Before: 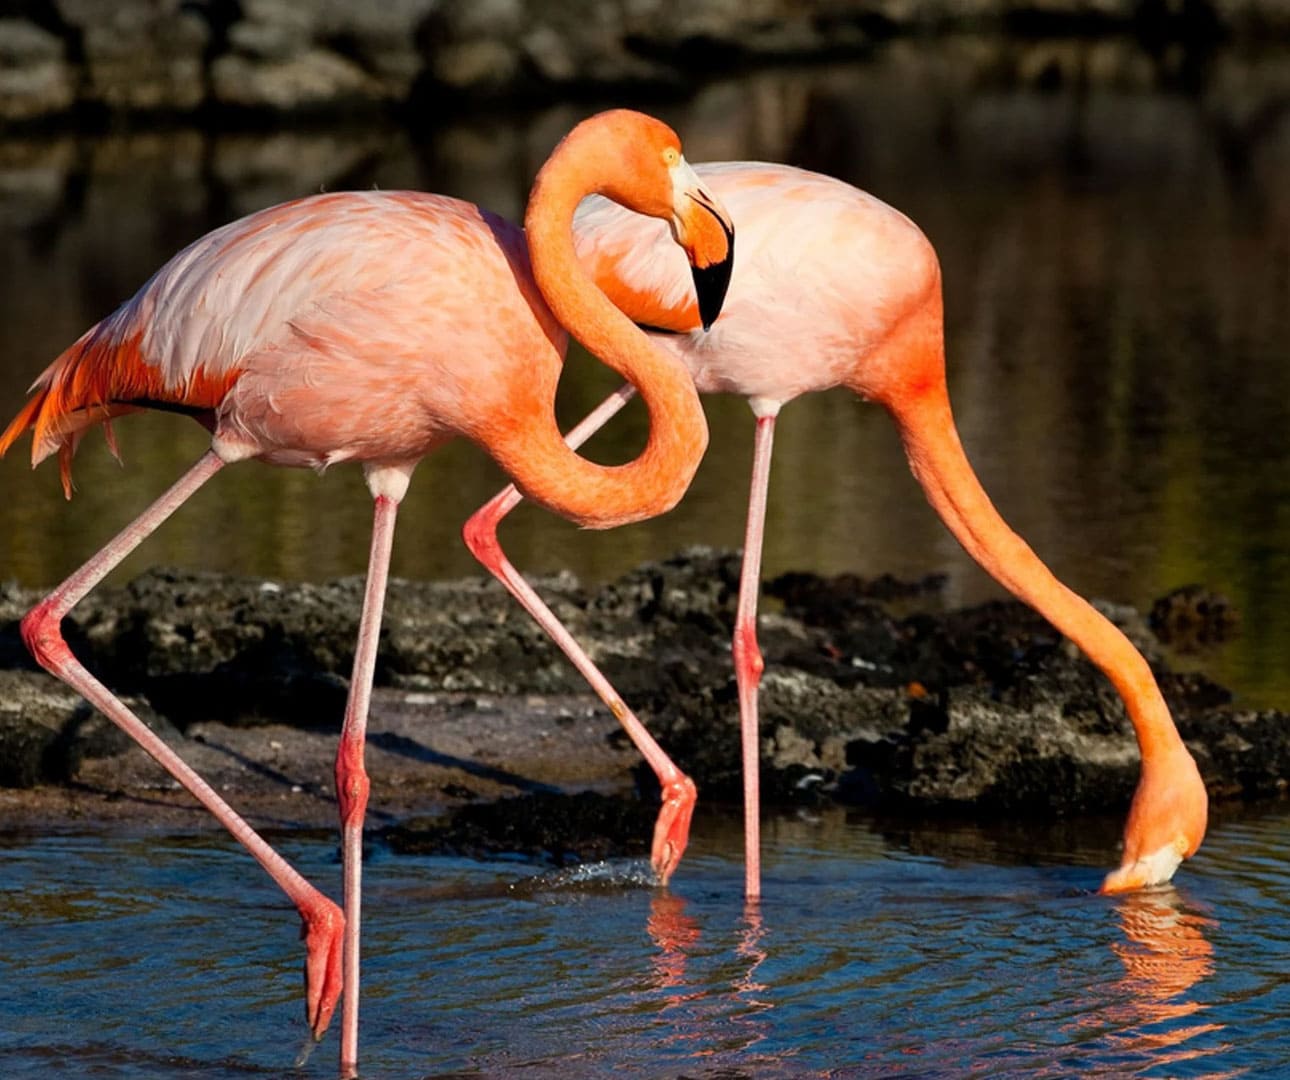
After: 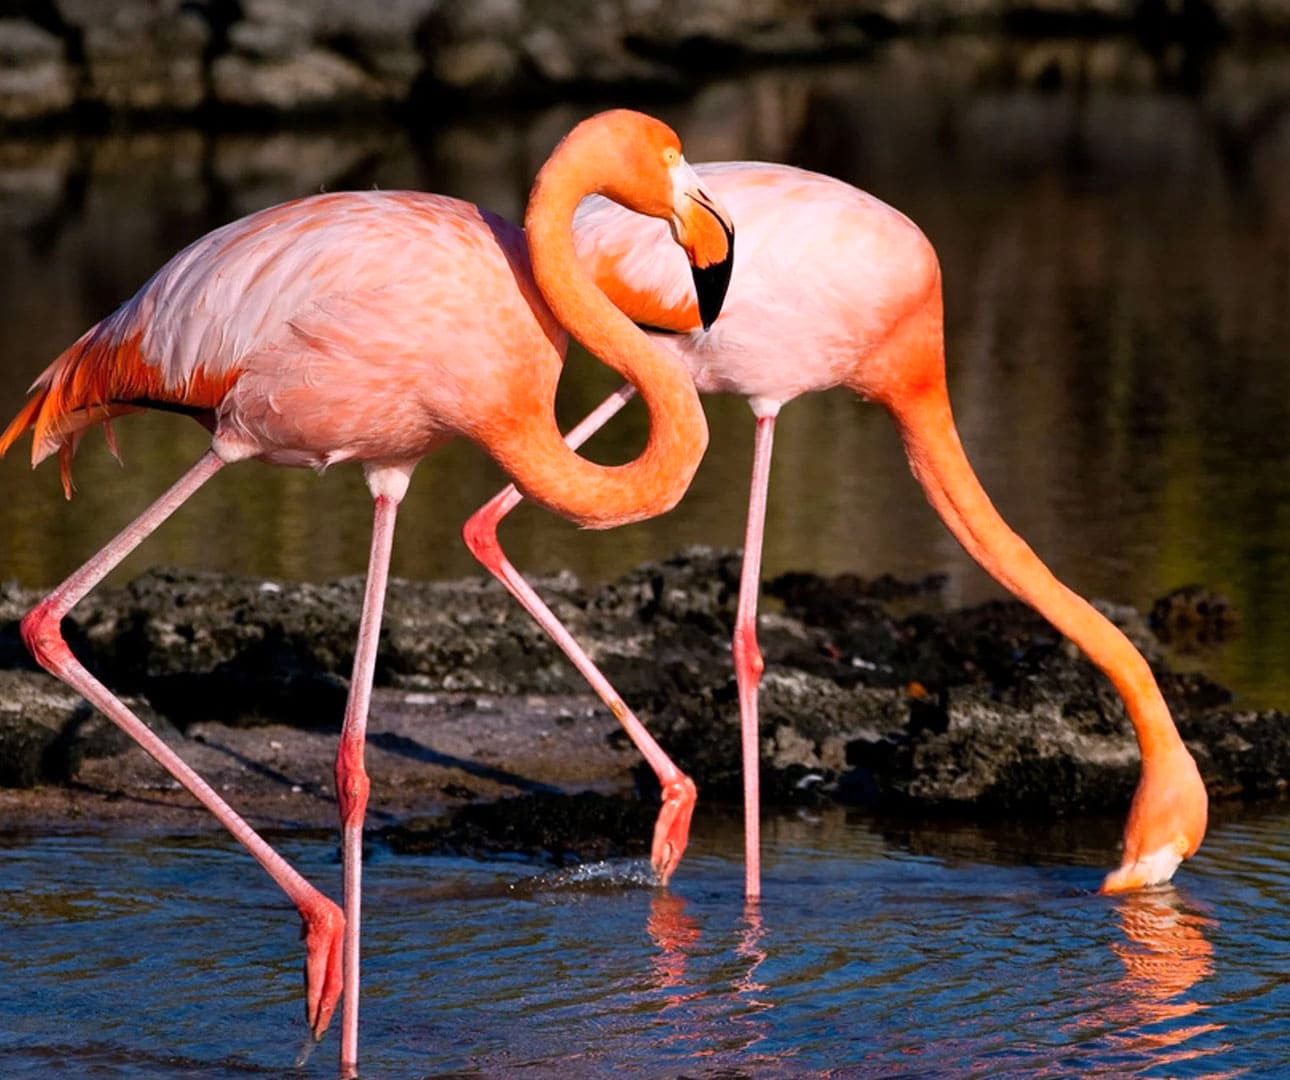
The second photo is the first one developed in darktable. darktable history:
white balance: red 1.066, blue 1.119
rotate and perspective: crop left 0, crop top 0
